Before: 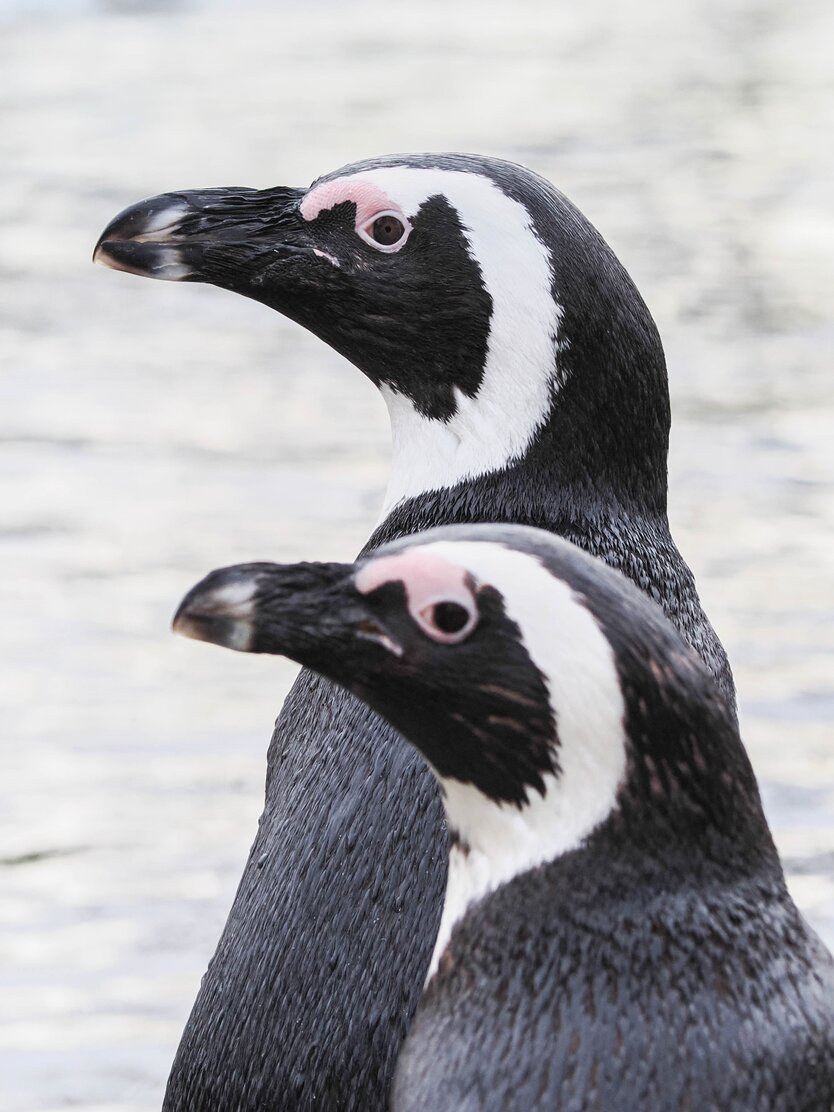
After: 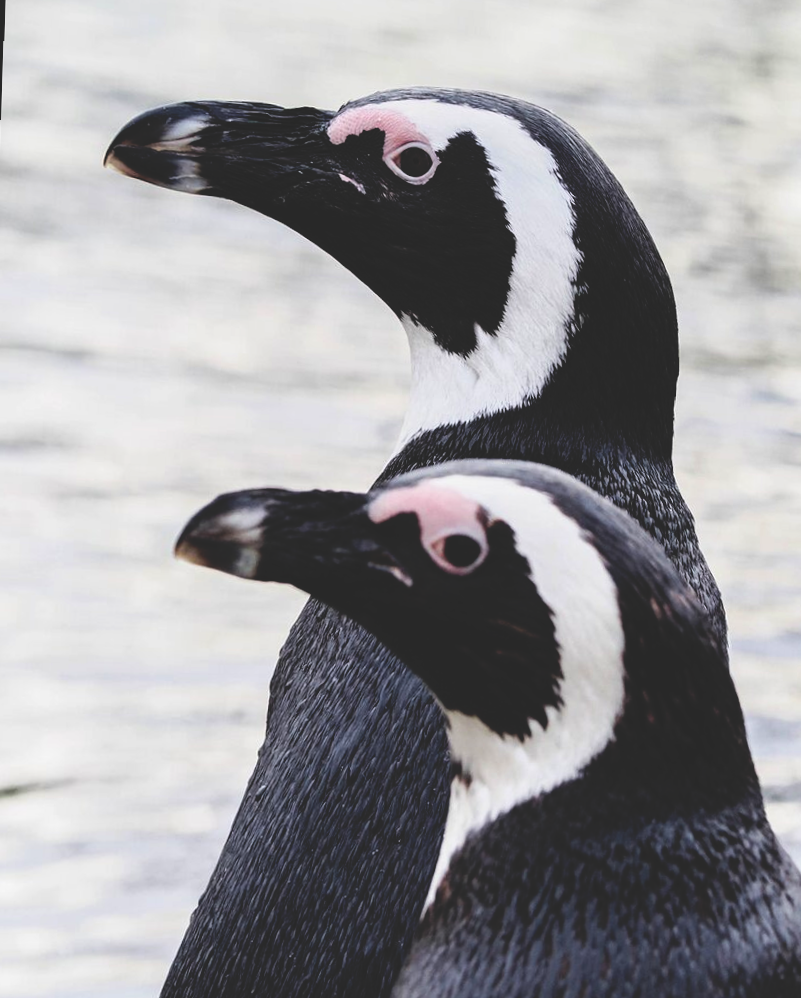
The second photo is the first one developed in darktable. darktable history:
base curve: curves: ch0 [(0, 0.02) (0.083, 0.036) (1, 1)], preserve colors none
crop and rotate: angle -1.69°
rotate and perspective: rotation 0.679°, lens shift (horizontal) 0.136, crop left 0.009, crop right 0.991, crop top 0.078, crop bottom 0.95
